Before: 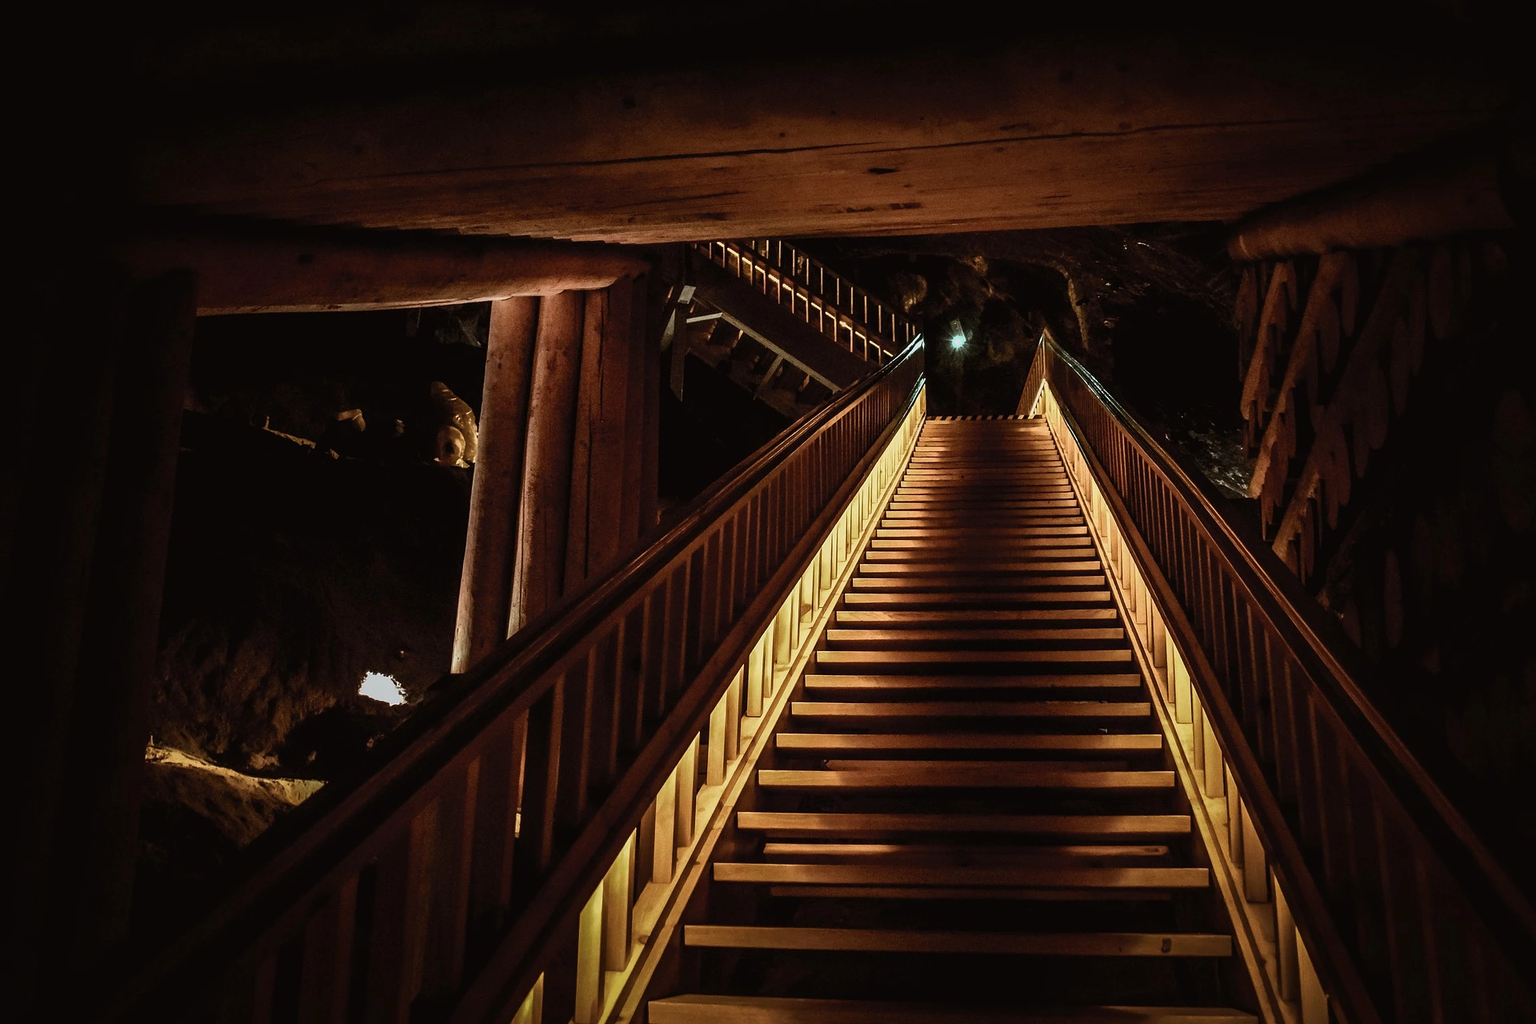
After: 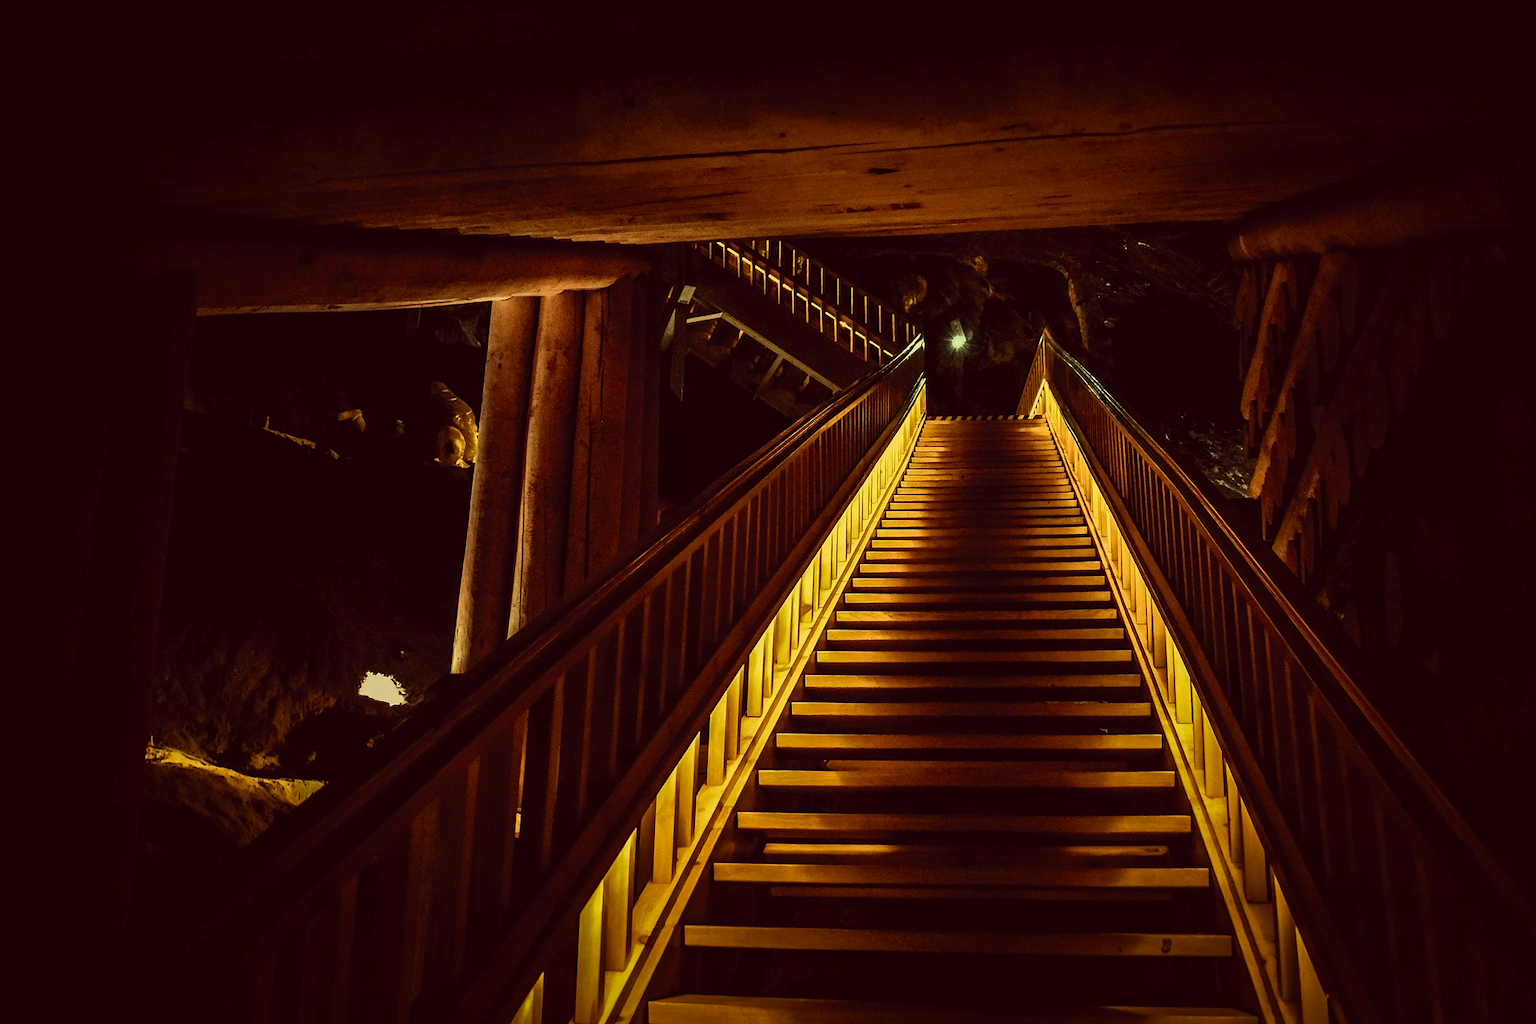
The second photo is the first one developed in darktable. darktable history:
color correction: highlights a* -0.482, highlights b* 40, shadows a* 9.8, shadows b* -0.161
tone equalizer: on, module defaults
